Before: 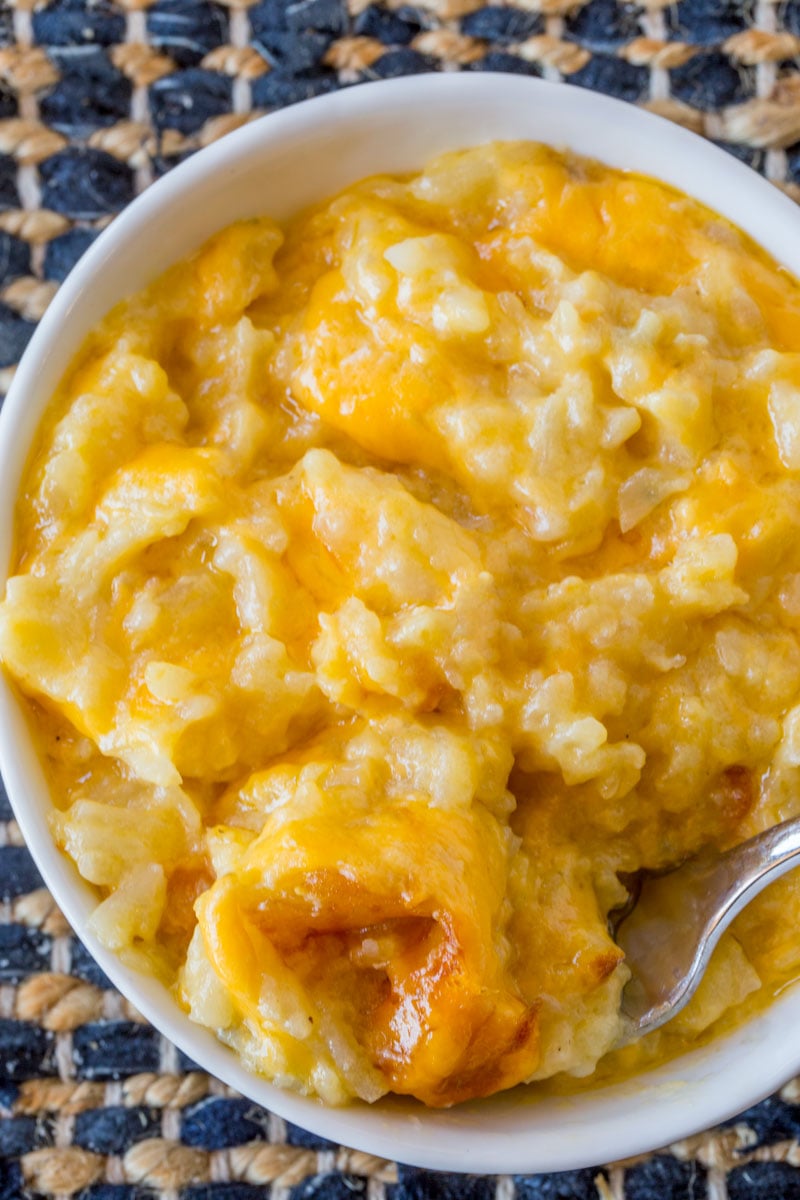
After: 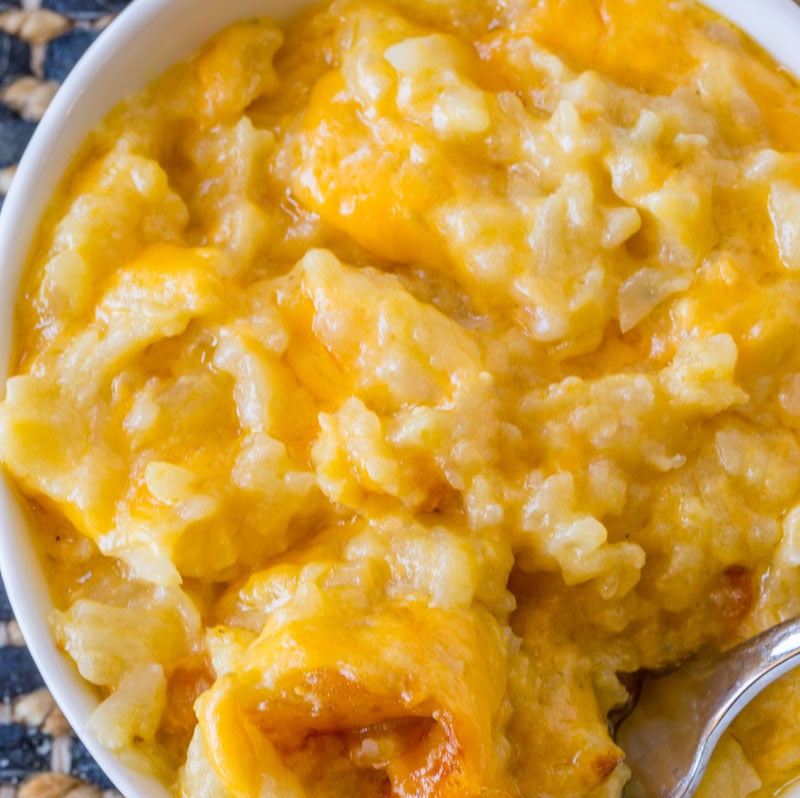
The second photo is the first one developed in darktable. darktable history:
white balance: red 1.009, blue 1.027
crop: top 16.727%, bottom 16.727%
